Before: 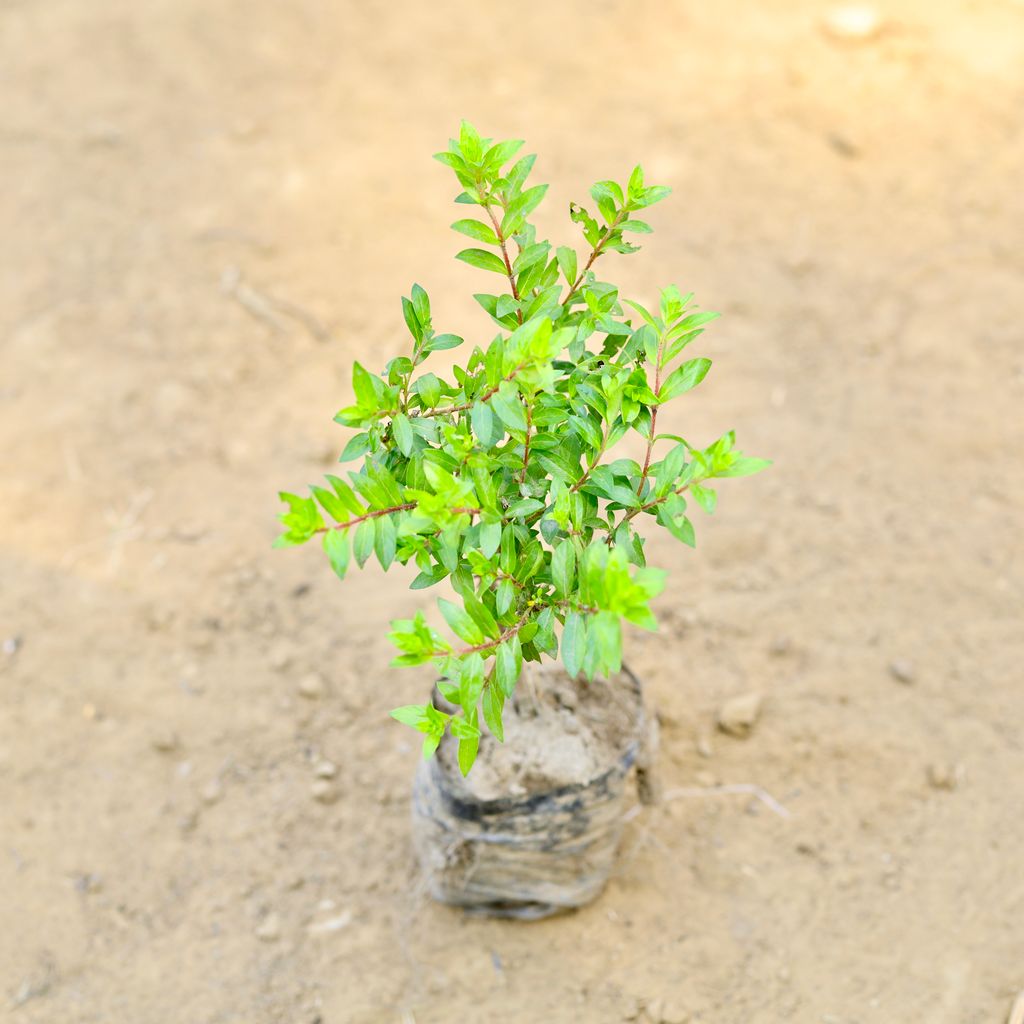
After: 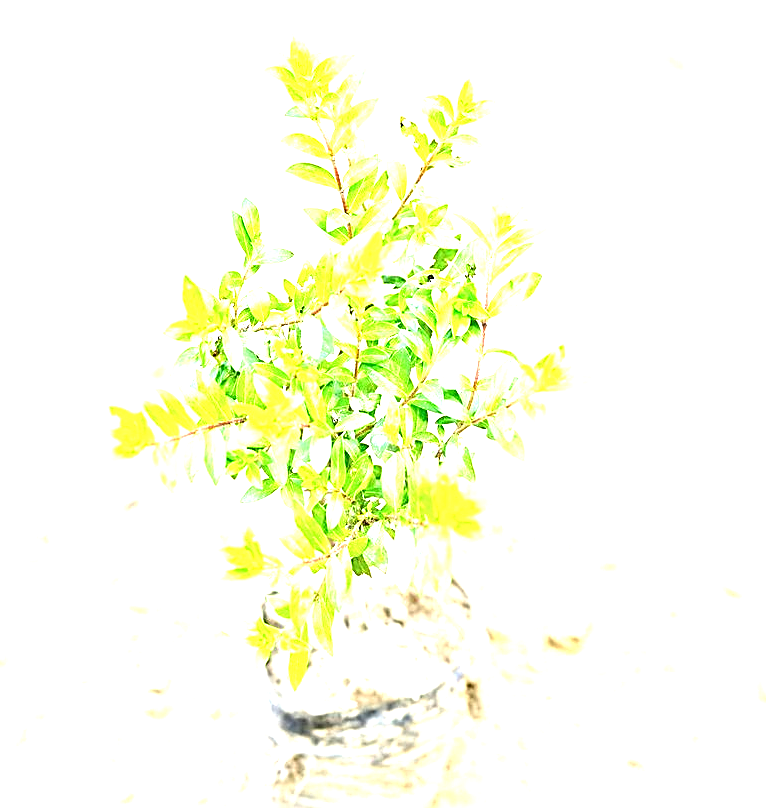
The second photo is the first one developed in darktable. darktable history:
color zones: curves: ch1 [(0, 0.469) (0.001, 0.469) (0.12, 0.446) (0.248, 0.469) (0.5, 0.5) (0.748, 0.5) (0.999, 0.469) (1, 0.469)]
crop: left 16.622%, top 8.429%, right 8.526%, bottom 12.609%
sharpen: amount 0.753
exposure: black level correction 0, exposure 1.927 EV, compensate highlight preservation false
